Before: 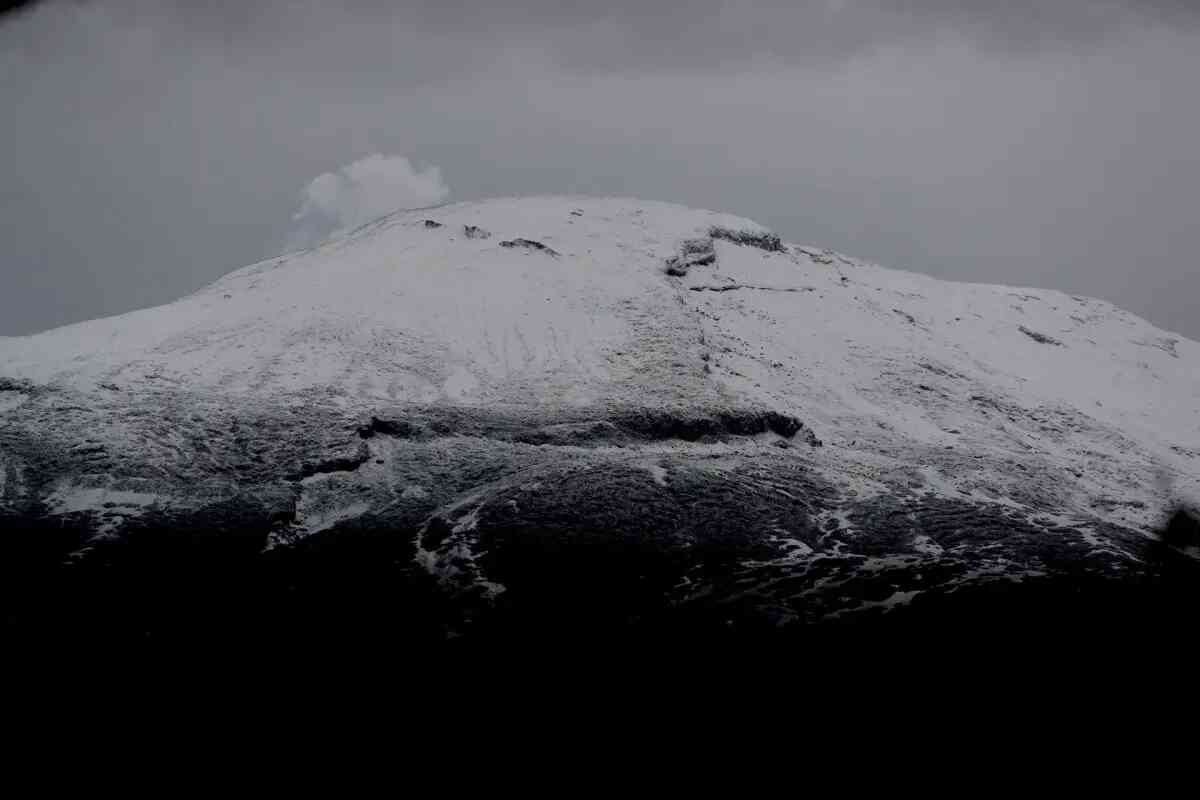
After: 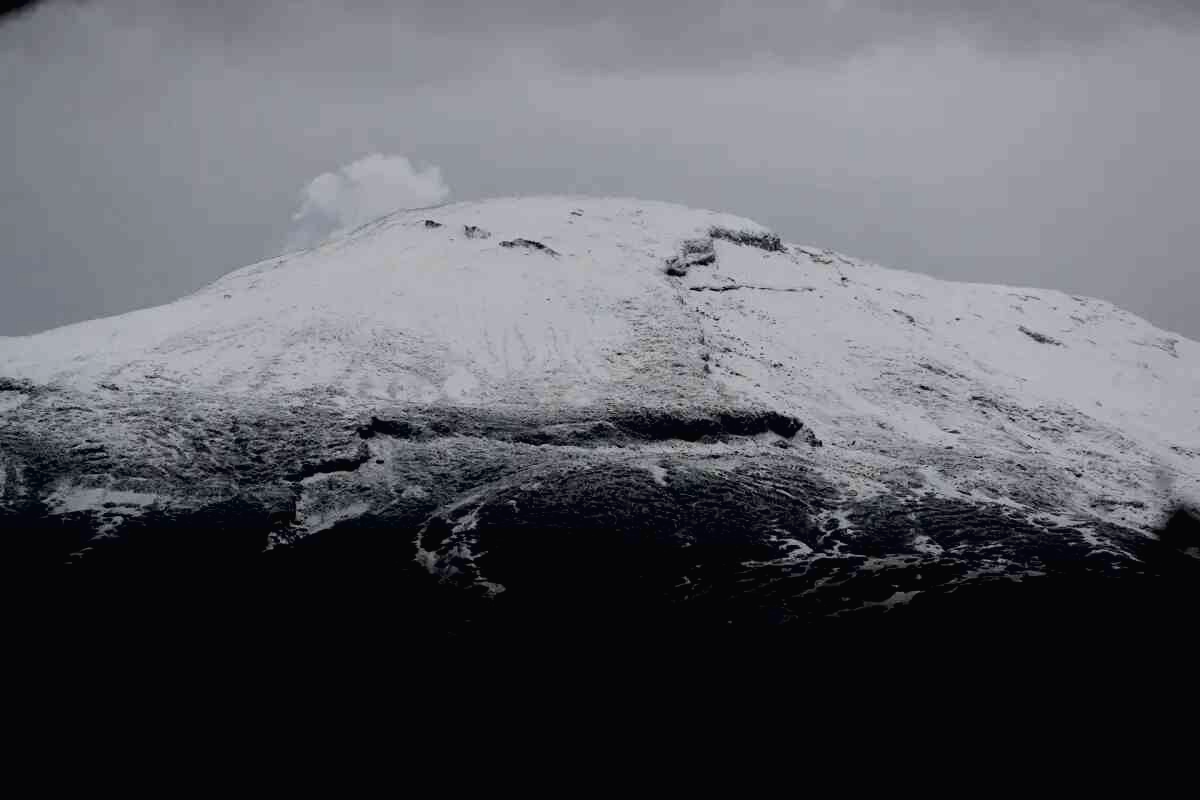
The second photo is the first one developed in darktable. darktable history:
tone curve: curves: ch0 [(0, 0.013) (0.054, 0.018) (0.205, 0.191) (0.289, 0.292) (0.39, 0.424) (0.493, 0.551) (0.666, 0.743) (0.795, 0.841) (1, 0.998)]; ch1 [(0, 0) (0.385, 0.343) (0.439, 0.415) (0.494, 0.495) (0.501, 0.501) (0.51, 0.509) (0.548, 0.554) (0.586, 0.614) (0.66, 0.706) (0.783, 0.804) (1, 1)]; ch2 [(0, 0) (0.304, 0.31) (0.403, 0.399) (0.441, 0.428) (0.47, 0.469) (0.498, 0.496) (0.524, 0.538) (0.566, 0.579) (0.633, 0.665) (0.7, 0.711) (1, 1)], color space Lab, independent channels, preserve colors none
